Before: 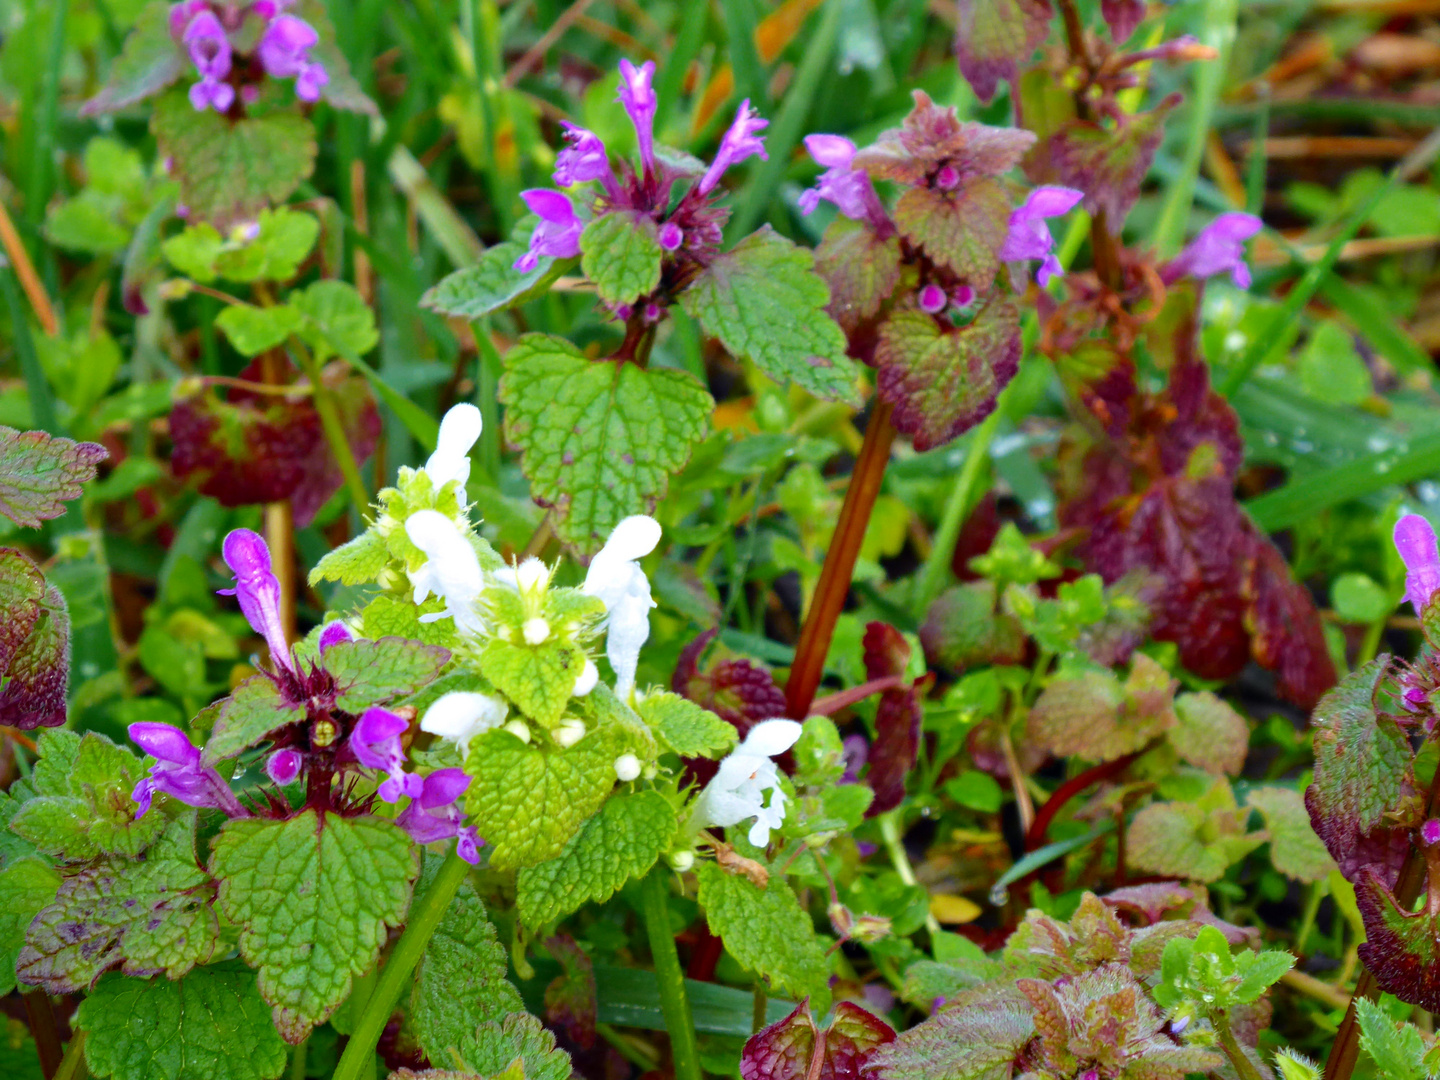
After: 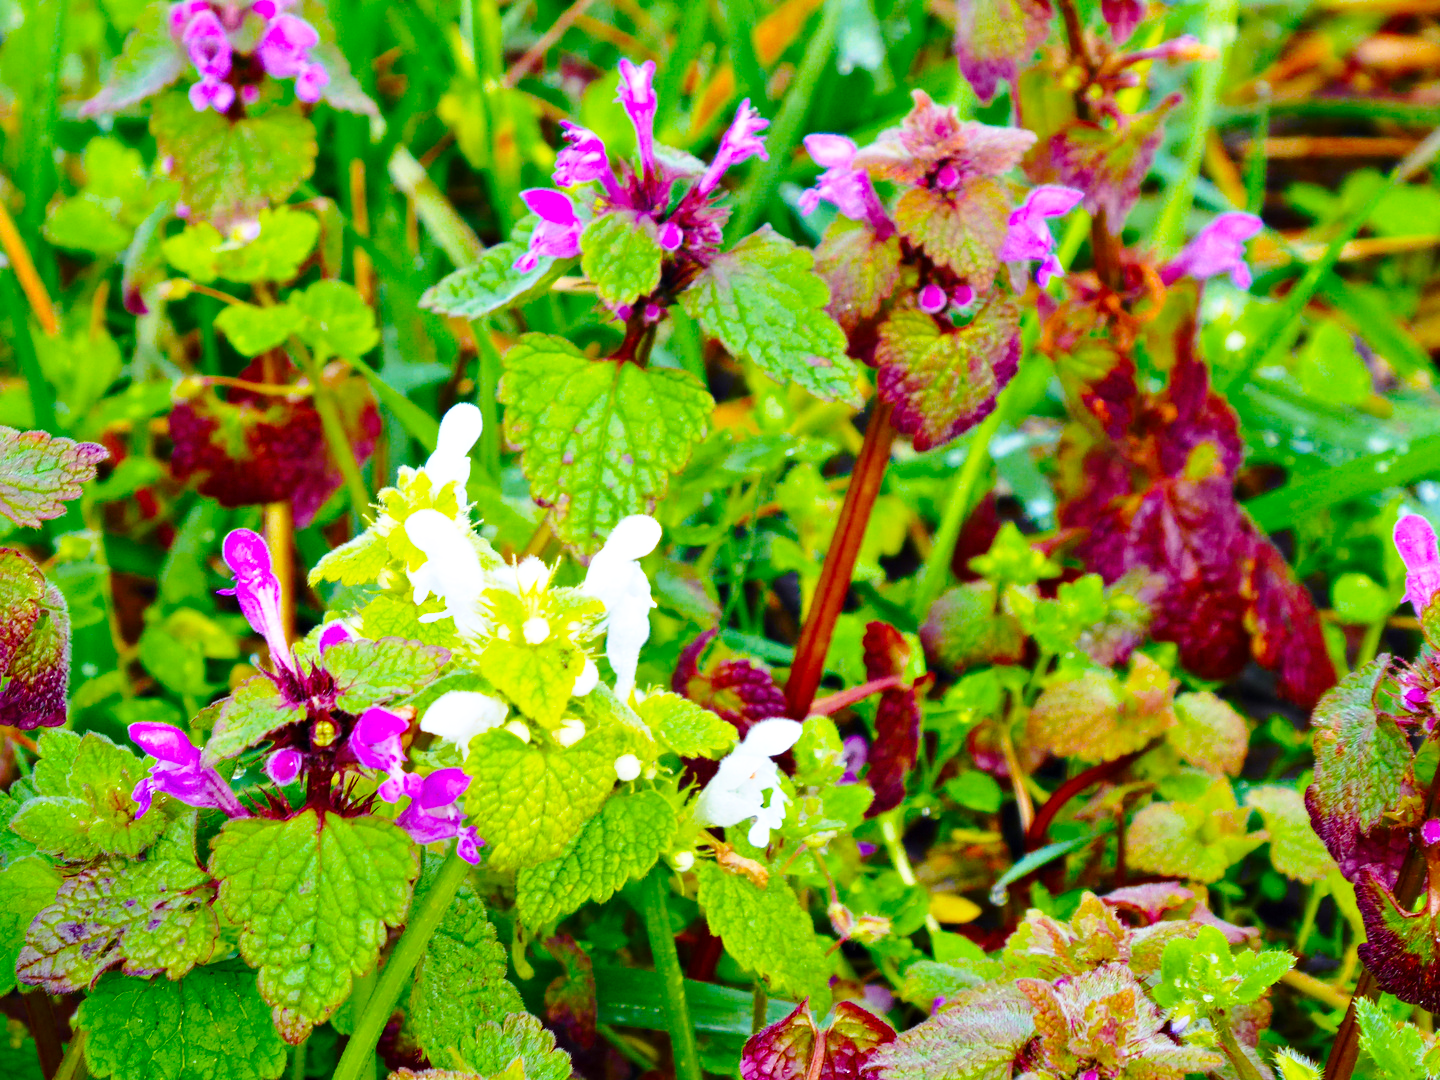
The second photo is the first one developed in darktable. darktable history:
base curve: curves: ch0 [(0, 0) (0.028, 0.03) (0.121, 0.232) (0.46, 0.748) (0.859, 0.968) (1, 1)], preserve colors none
color balance rgb: perceptual saturation grading › global saturation 20%, global vibrance 20%
